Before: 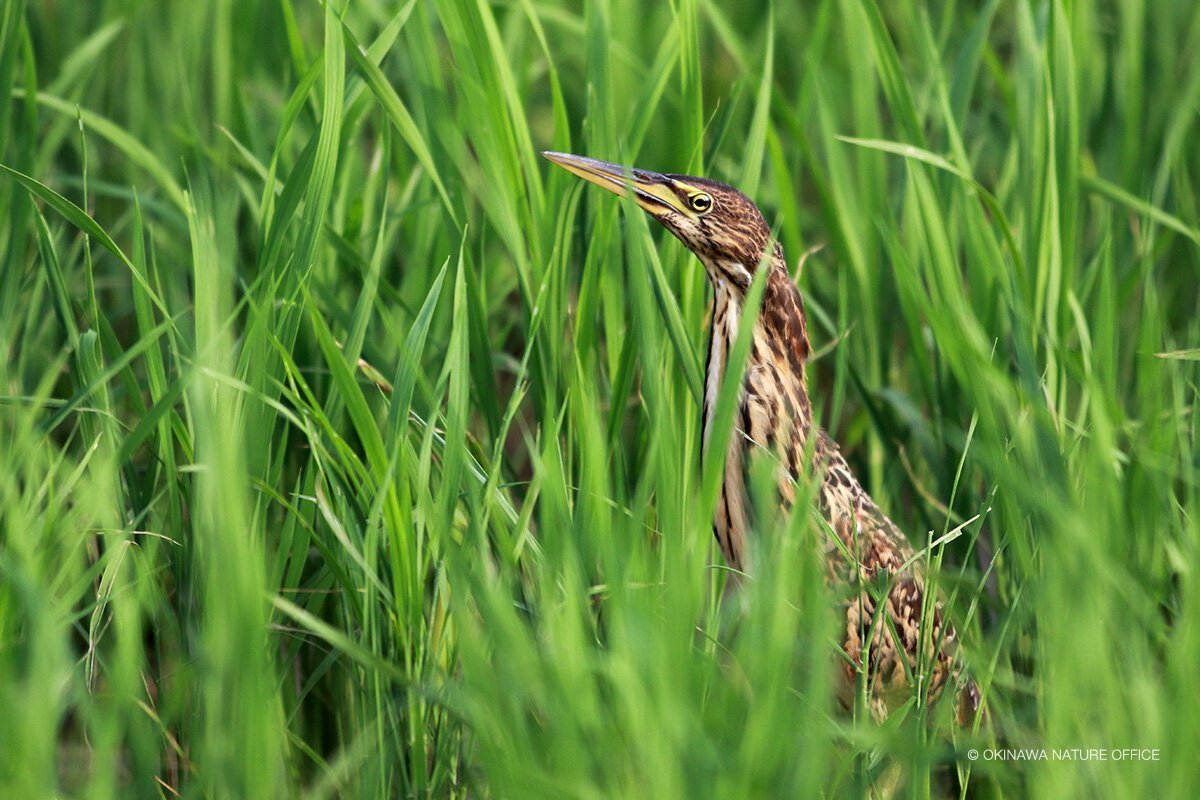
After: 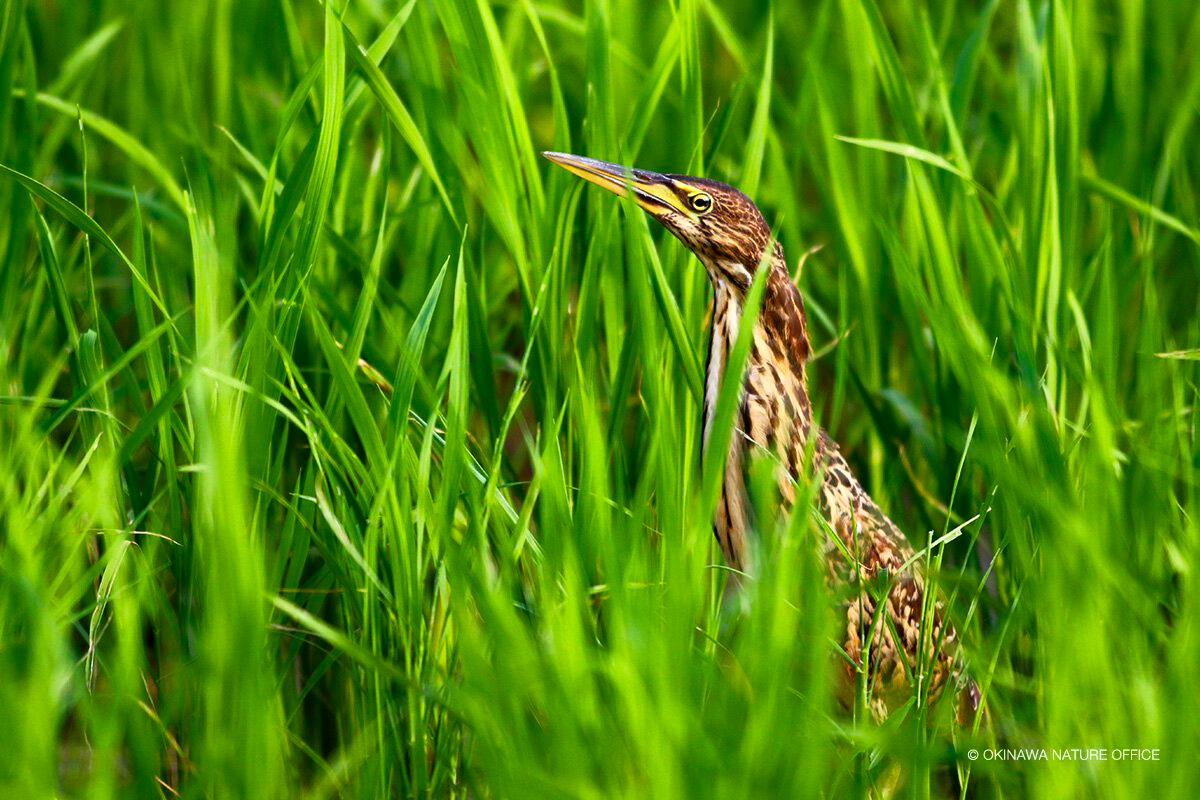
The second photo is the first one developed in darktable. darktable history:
base curve: curves: ch0 [(0, 0) (0.257, 0.25) (0.482, 0.586) (0.757, 0.871) (1, 1)]
color balance rgb: perceptual saturation grading › global saturation 20%, perceptual saturation grading › highlights -25%, perceptual saturation grading › shadows 25%, global vibrance 50%
